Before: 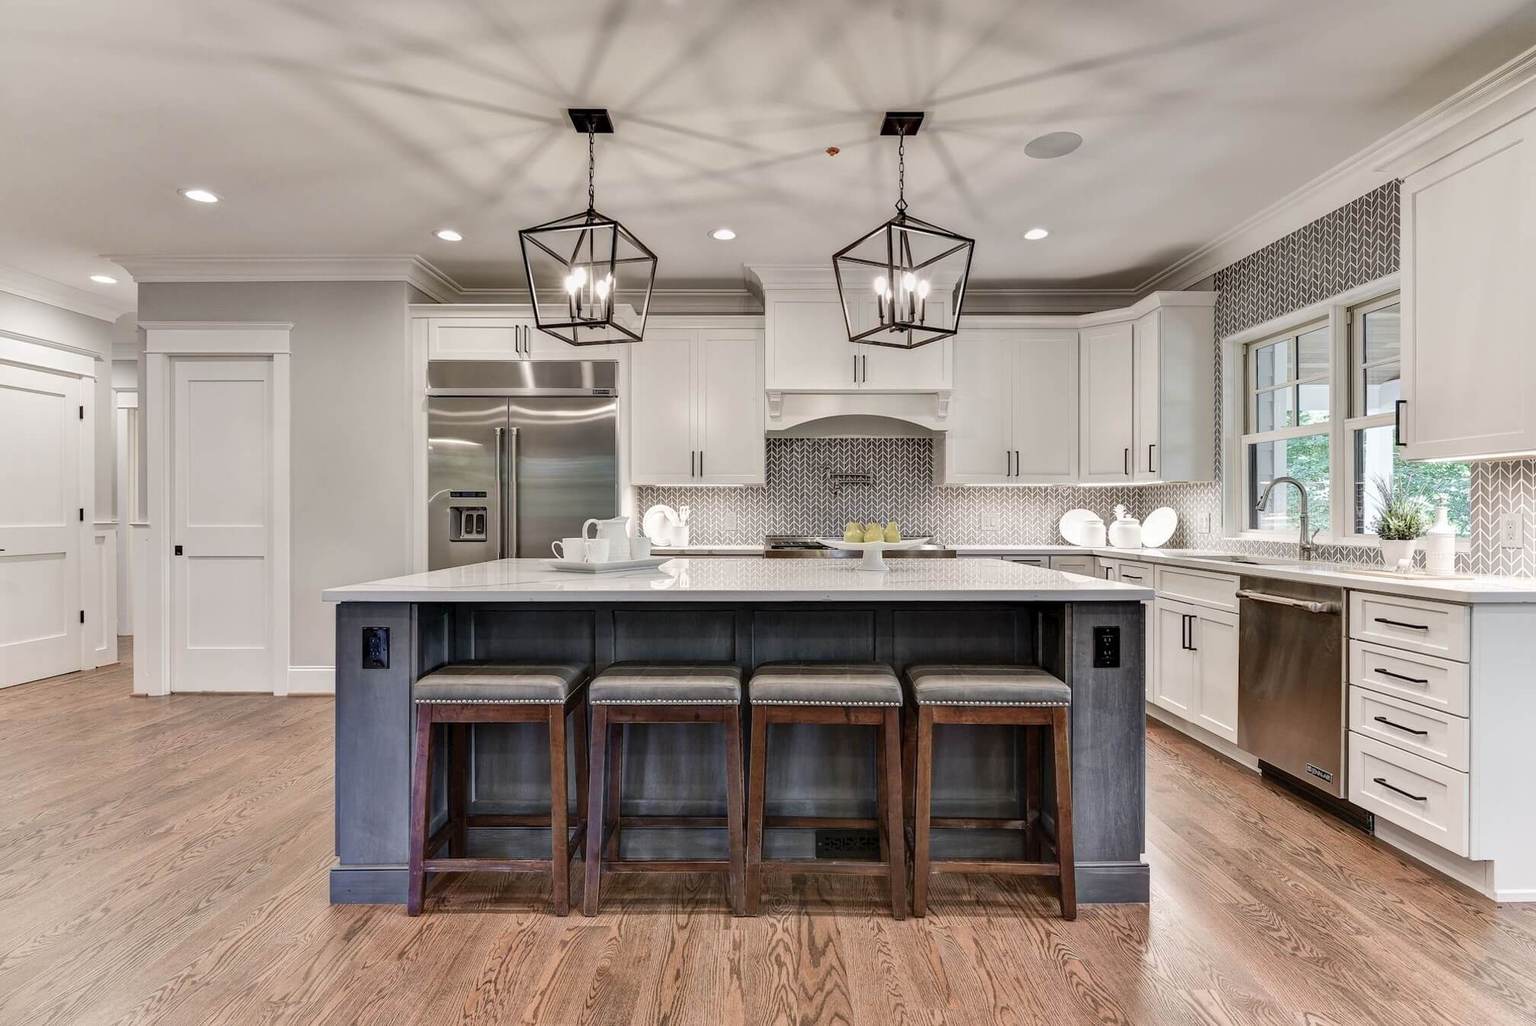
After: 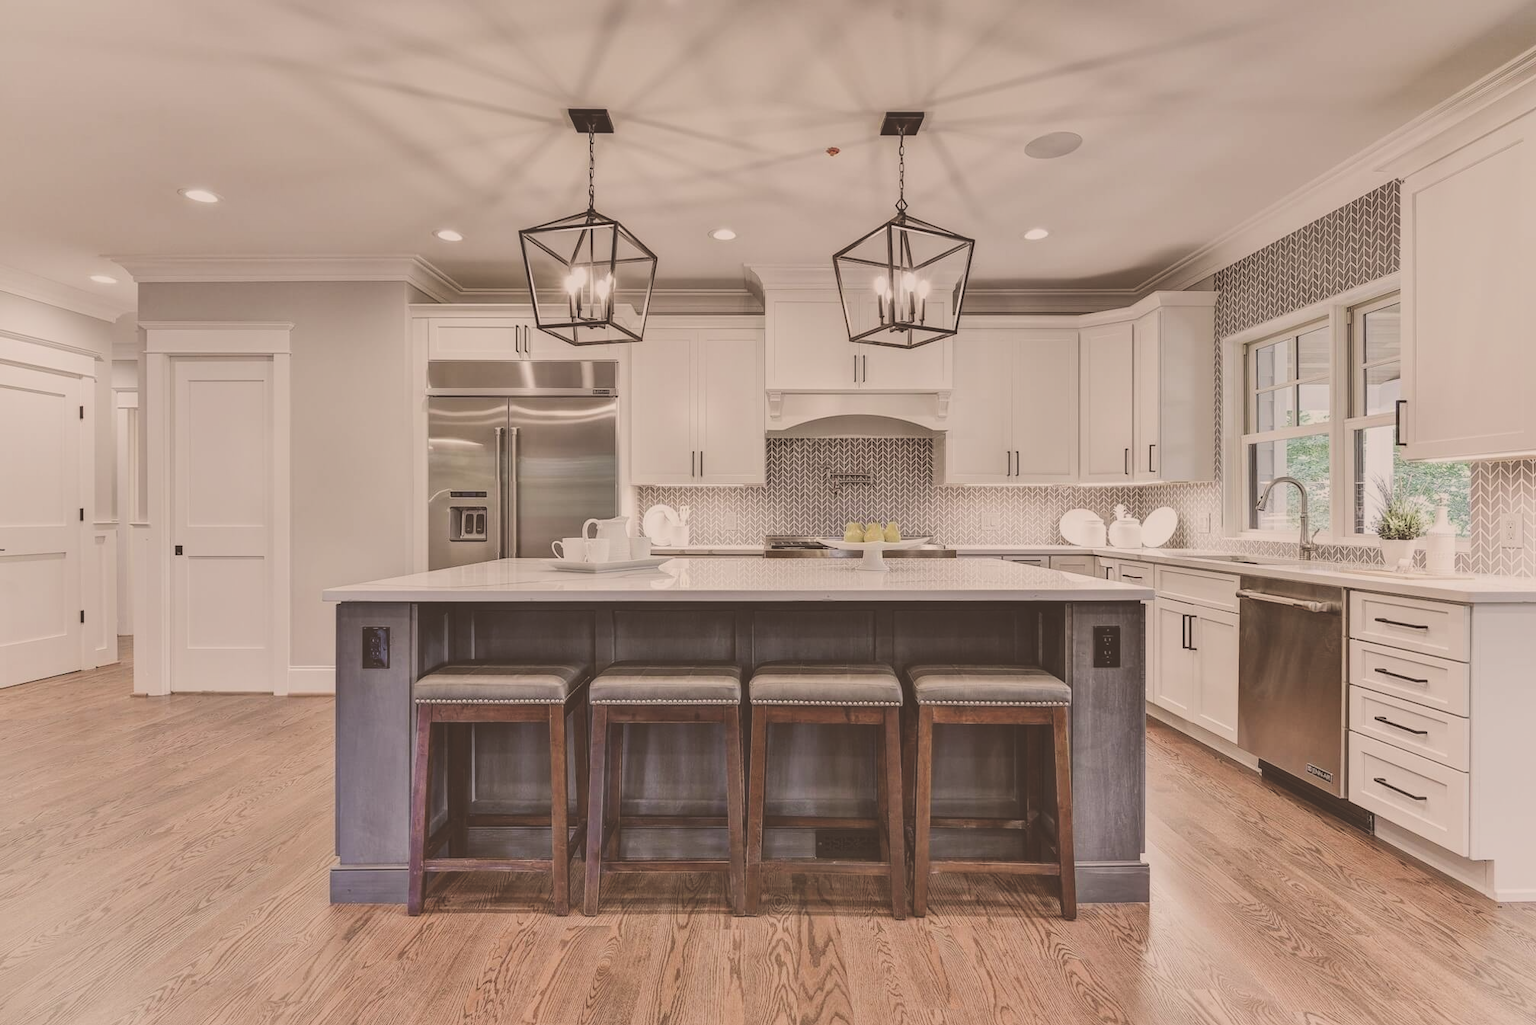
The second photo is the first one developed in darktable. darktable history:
exposure: black level correction -0.041, exposure 0.064 EV, compensate highlight preservation false
filmic rgb: black relative exposure -7.65 EV, white relative exposure 4.56 EV, hardness 3.61
color correction: highlights a* 6.27, highlights b* 8.19, shadows a* 5.94, shadows b* 7.23, saturation 0.9
